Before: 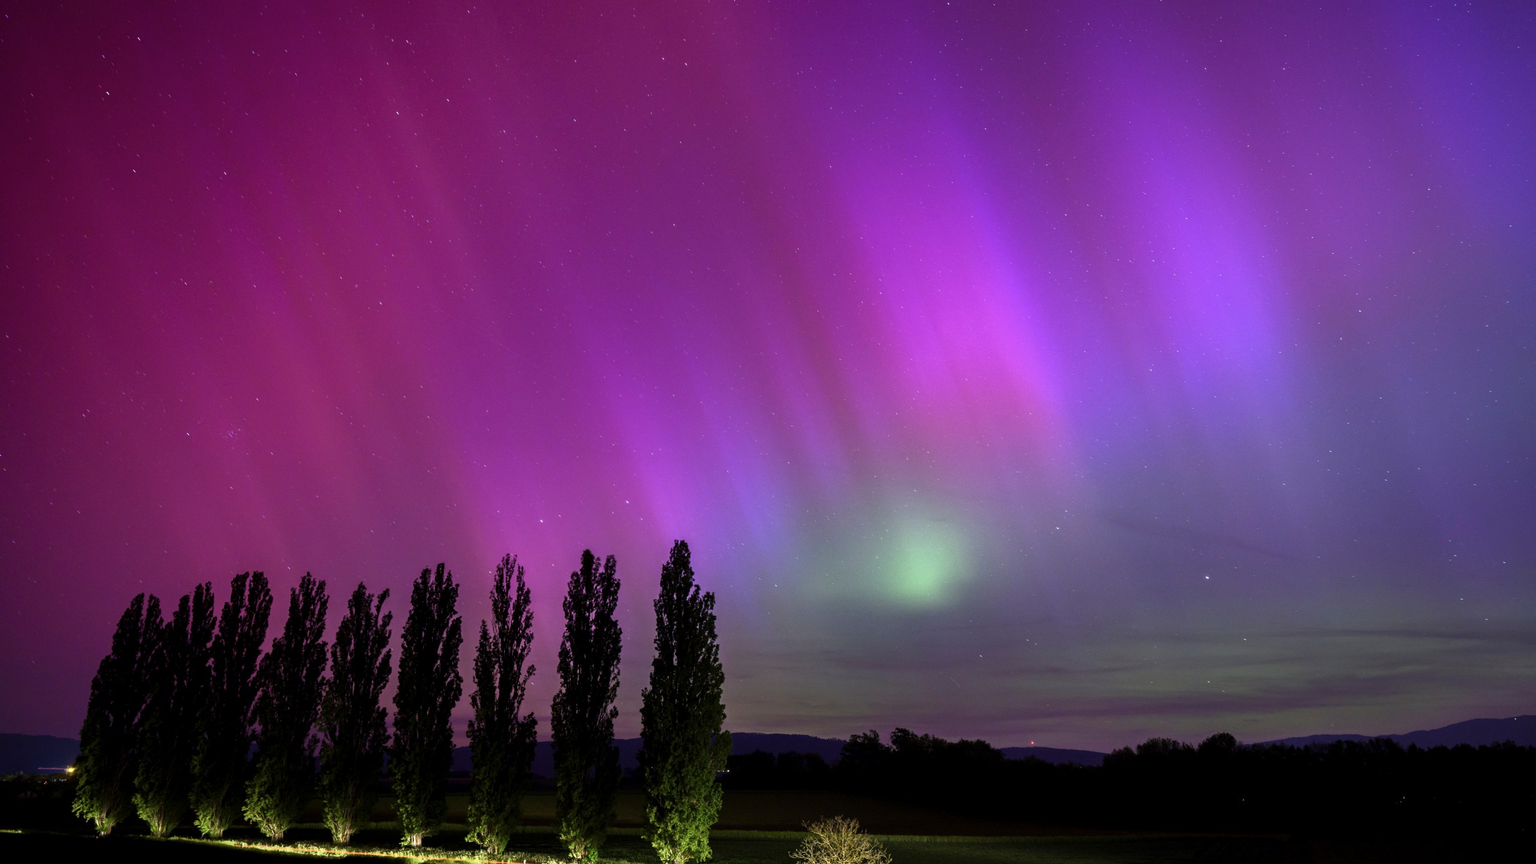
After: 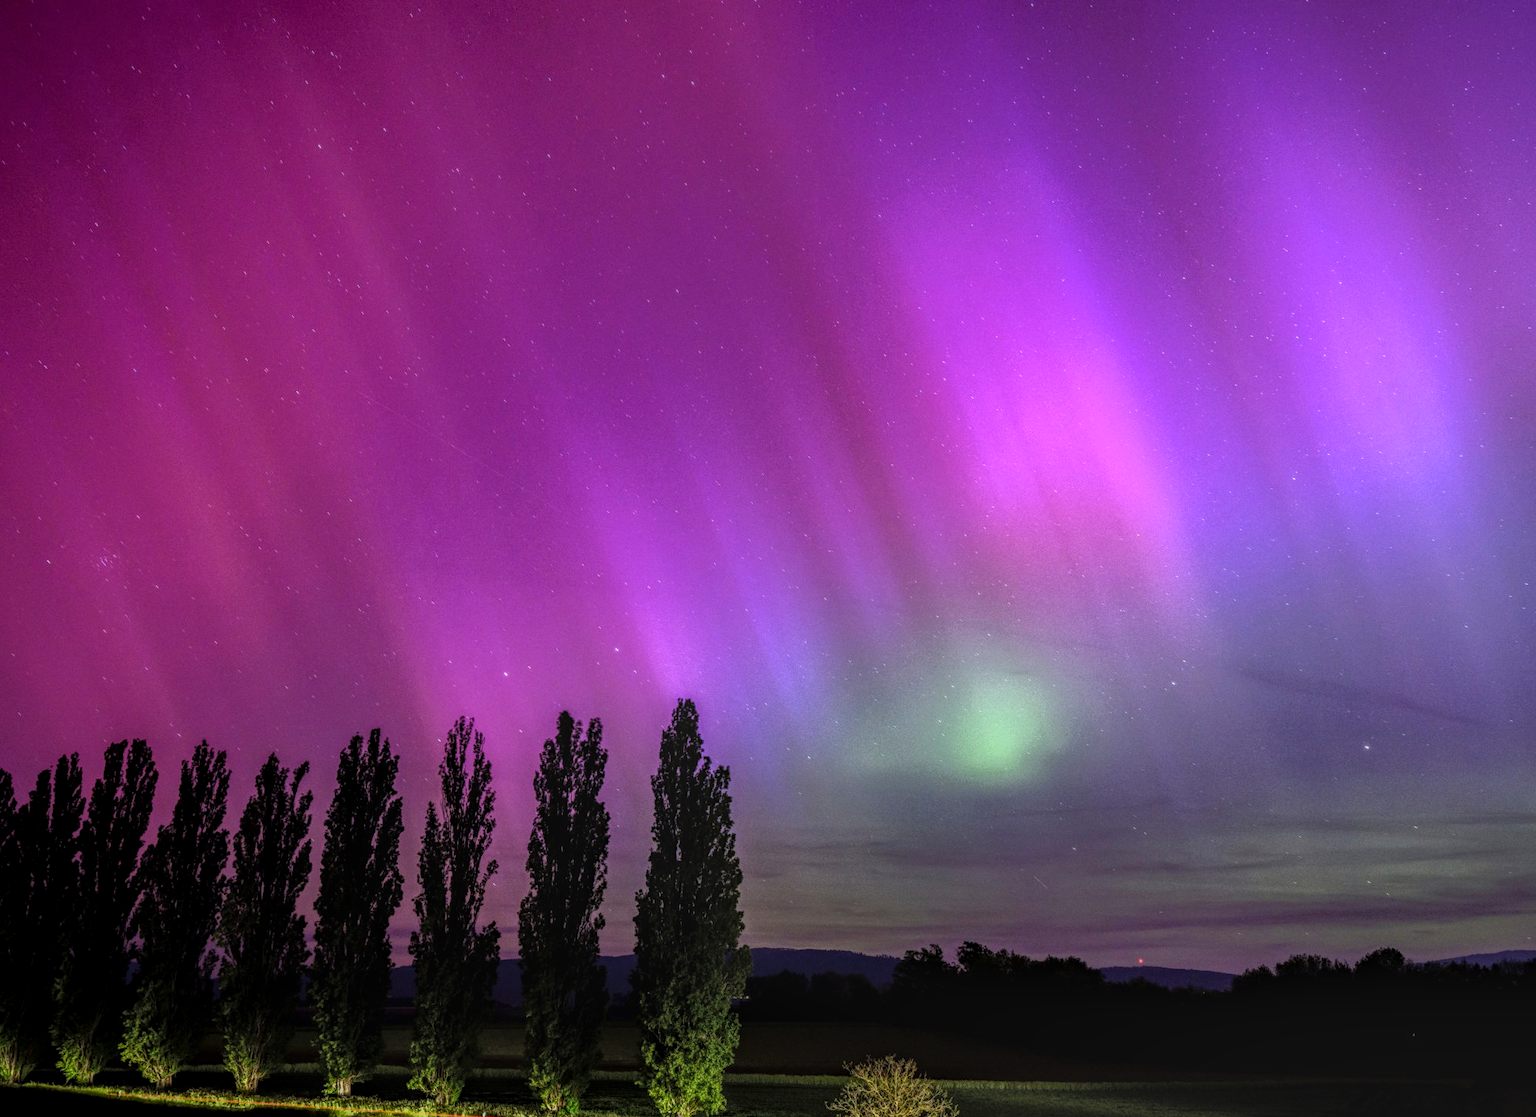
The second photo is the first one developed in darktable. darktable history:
local contrast: highlights 20%, shadows 24%, detail 200%, midtone range 0.2
tone equalizer: -8 EV -0.378 EV, -7 EV -0.42 EV, -6 EV -0.318 EV, -5 EV -0.188 EV, -3 EV 0.254 EV, -2 EV 0.307 EV, -1 EV 0.387 EV, +0 EV 0.392 EV
crop: left 9.843%, right 12.851%
